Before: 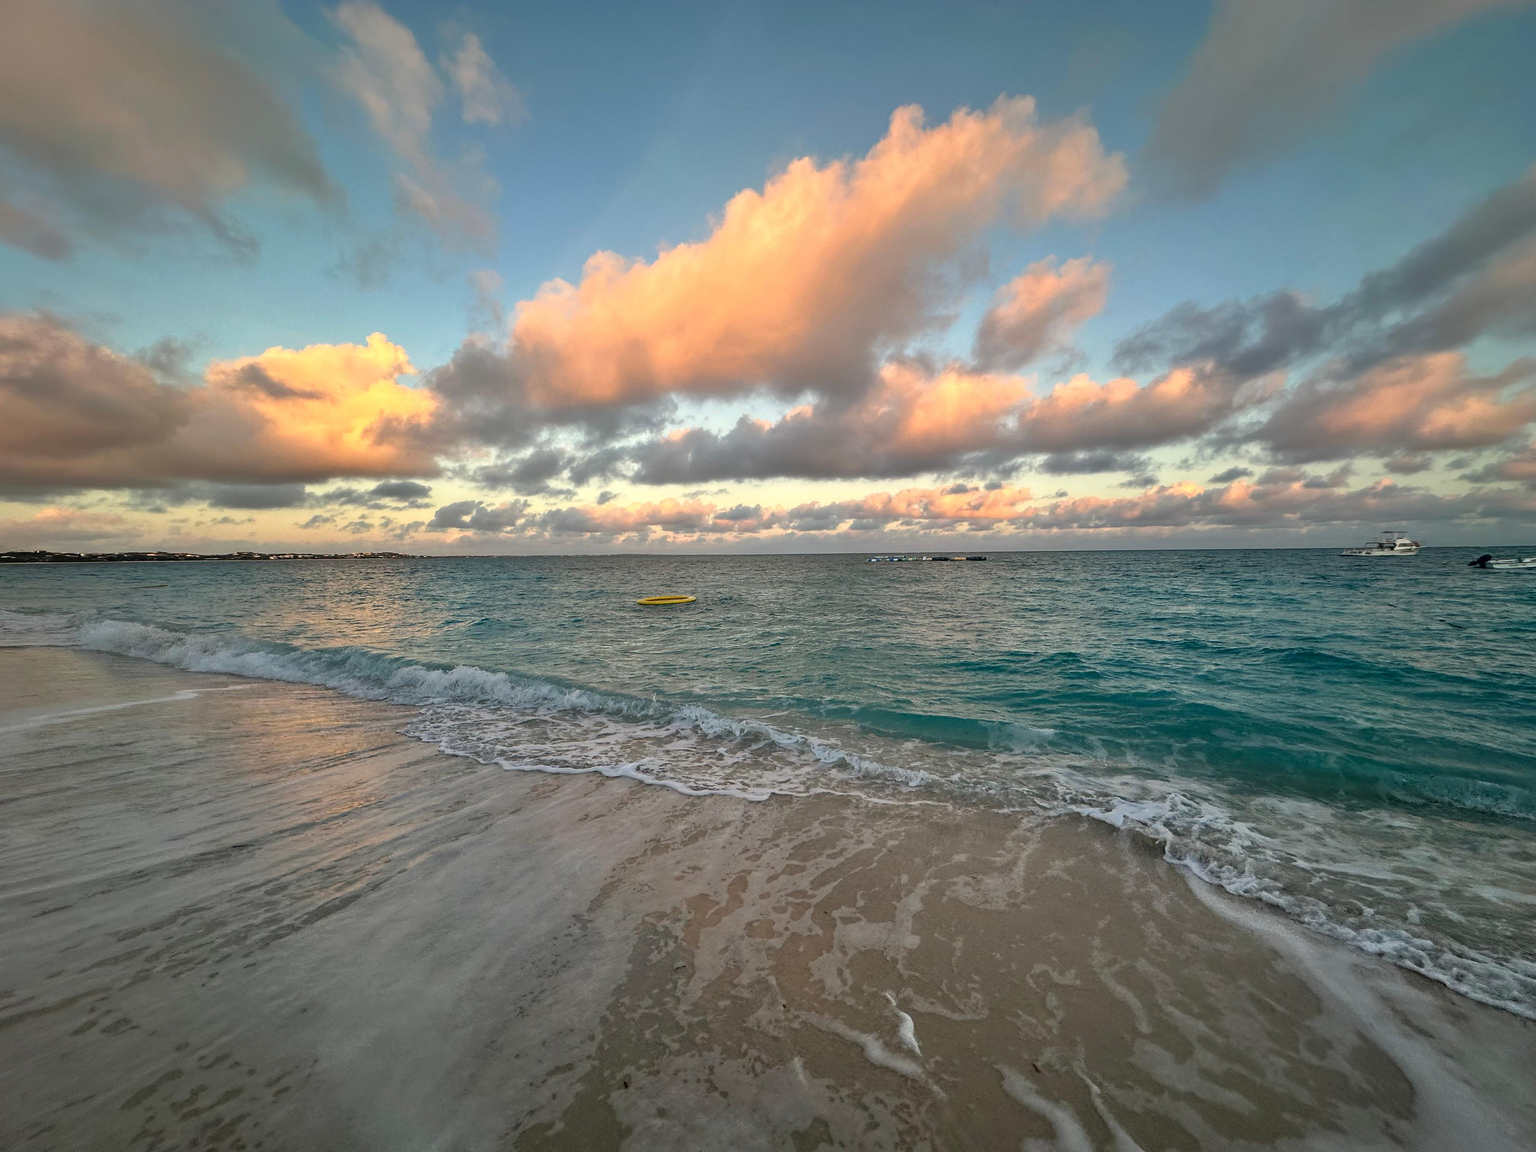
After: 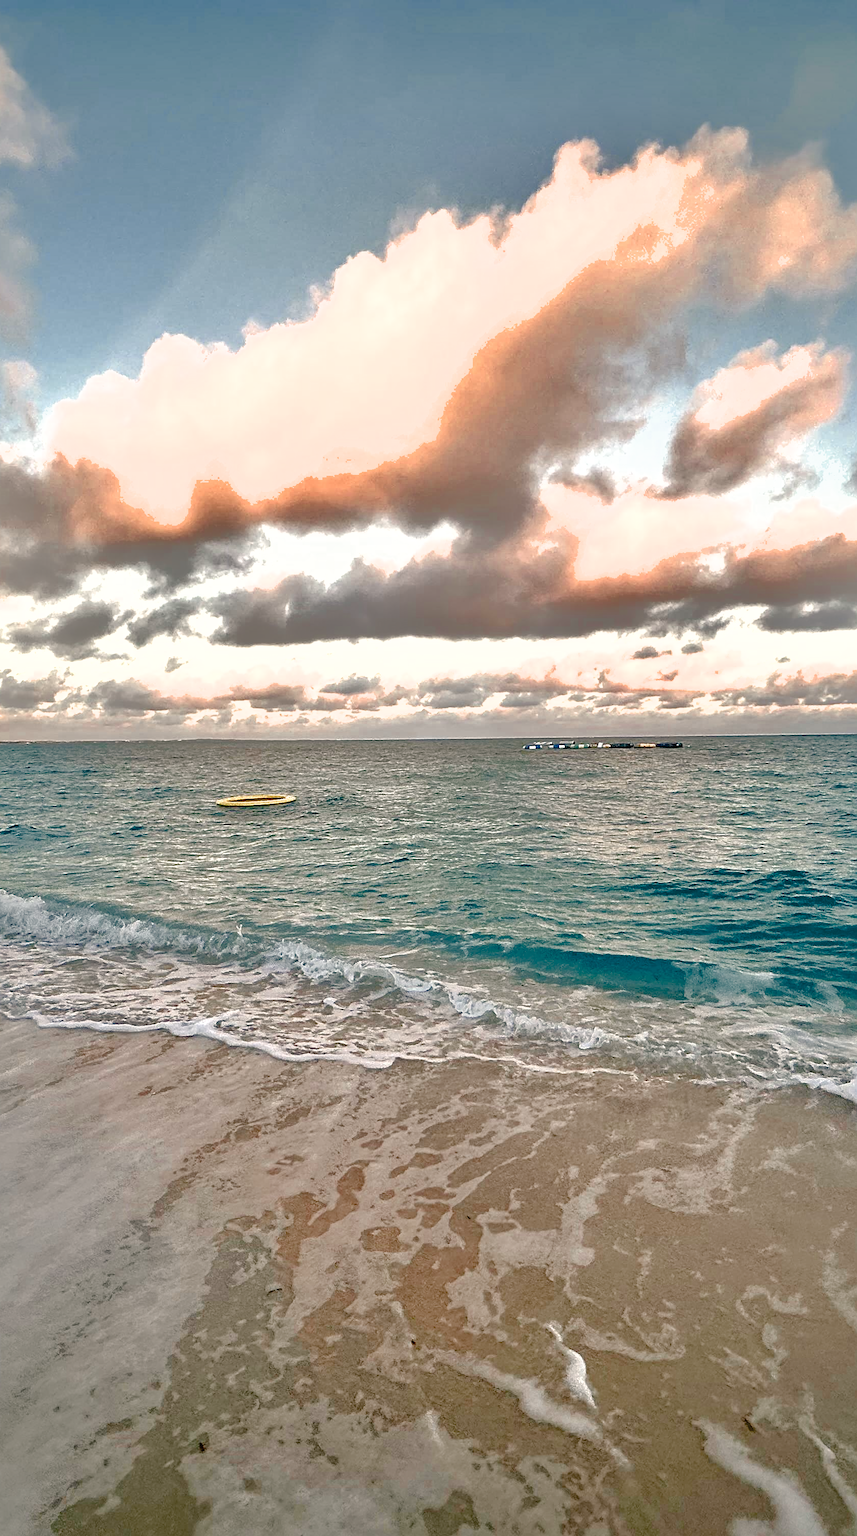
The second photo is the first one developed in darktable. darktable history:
crop: left 30.926%, right 27.194%
sharpen: radius 2.524, amount 0.329
exposure: exposure 1.001 EV, compensate exposure bias true, compensate highlight preservation false
color balance rgb: power › hue 311.29°, highlights gain › chroma 2.845%, highlights gain › hue 60.61°, linear chroma grading › shadows 31.535%, linear chroma grading › global chroma -2.067%, linear chroma grading › mid-tones 4.076%, perceptual saturation grading › global saturation 24.731%, perceptual saturation grading › highlights -50.936%, perceptual saturation grading › mid-tones 19.336%, perceptual saturation grading › shadows 60.727%, perceptual brilliance grading › mid-tones 10.771%, perceptual brilliance grading › shadows 14.773%, global vibrance 10.144%, saturation formula JzAzBz (2021)
shadows and highlights: shadows 39.75, highlights -59.99
levels: white 99.9%
color zones: curves: ch0 [(0, 0.5) (0.125, 0.4) (0.25, 0.5) (0.375, 0.4) (0.5, 0.4) (0.625, 0.35) (0.75, 0.35) (0.875, 0.5)]; ch1 [(0, 0.35) (0.125, 0.45) (0.25, 0.35) (0.375, 0.35) (0.5, 0.35) (0.625, 0.35) (0.75, 0.45) (0.875, 0.35)]; ch2 [(0, 0.6) (0.125, 0.5) (0.25, 0.5) (0.375, 0.6) (0.5, 0.6) (0.625, 0.5) (0.75, 0.5) (0.875, 0.5)]
